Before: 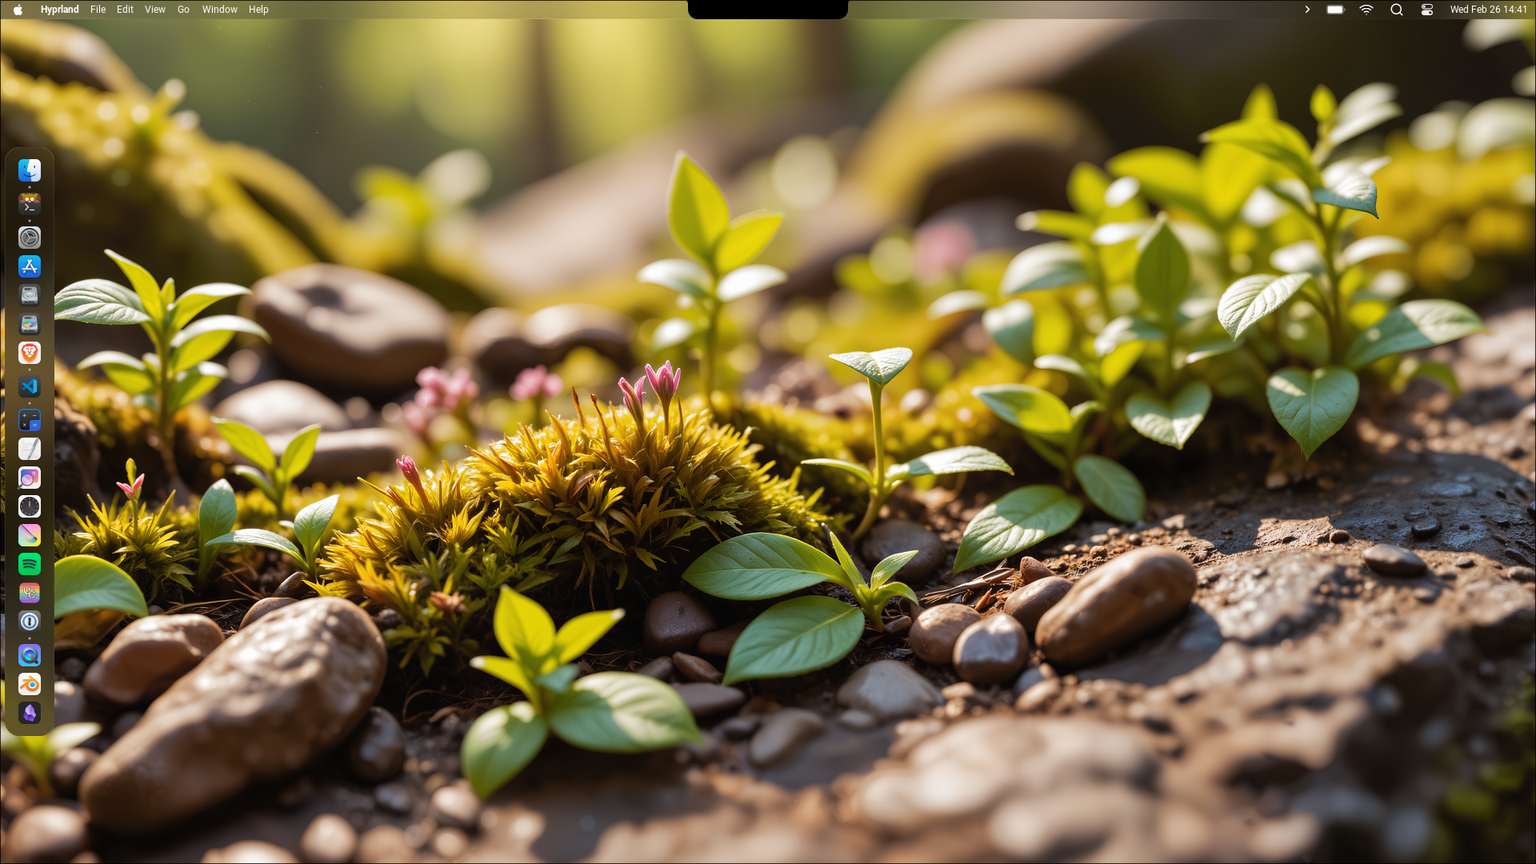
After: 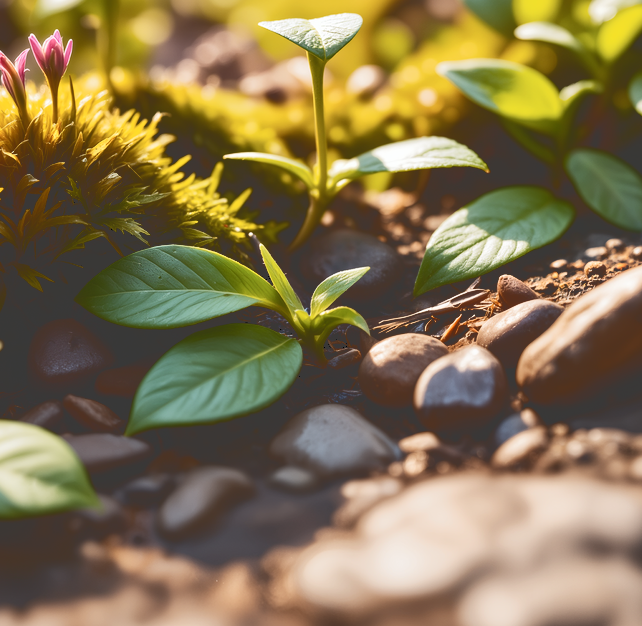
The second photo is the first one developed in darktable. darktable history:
tone curve: curves: ch0 [(0, 0) (0.003, 0.235) (0.011, 0.235) (0.025, 0.235) (0.044, 0.235) (0.069, 0.235) (0.1, 0.237) (0.136, 0.239) (0.177, 0.243) (0.224, 0.256) (0.277, 0.287) (0.335, 0.329) (0.399, 0.391) (0.468, 0.476) (0.543, 0.574) (0.623, 0.683) (0.709, 0.778) (0.801, 0.869) (0.898, 0.924) (1, 1)], color space Lab, independent channels, preserve colors none
crop: left 40.548%, top 39.053%, right 25.98%, bottom 2.923%
